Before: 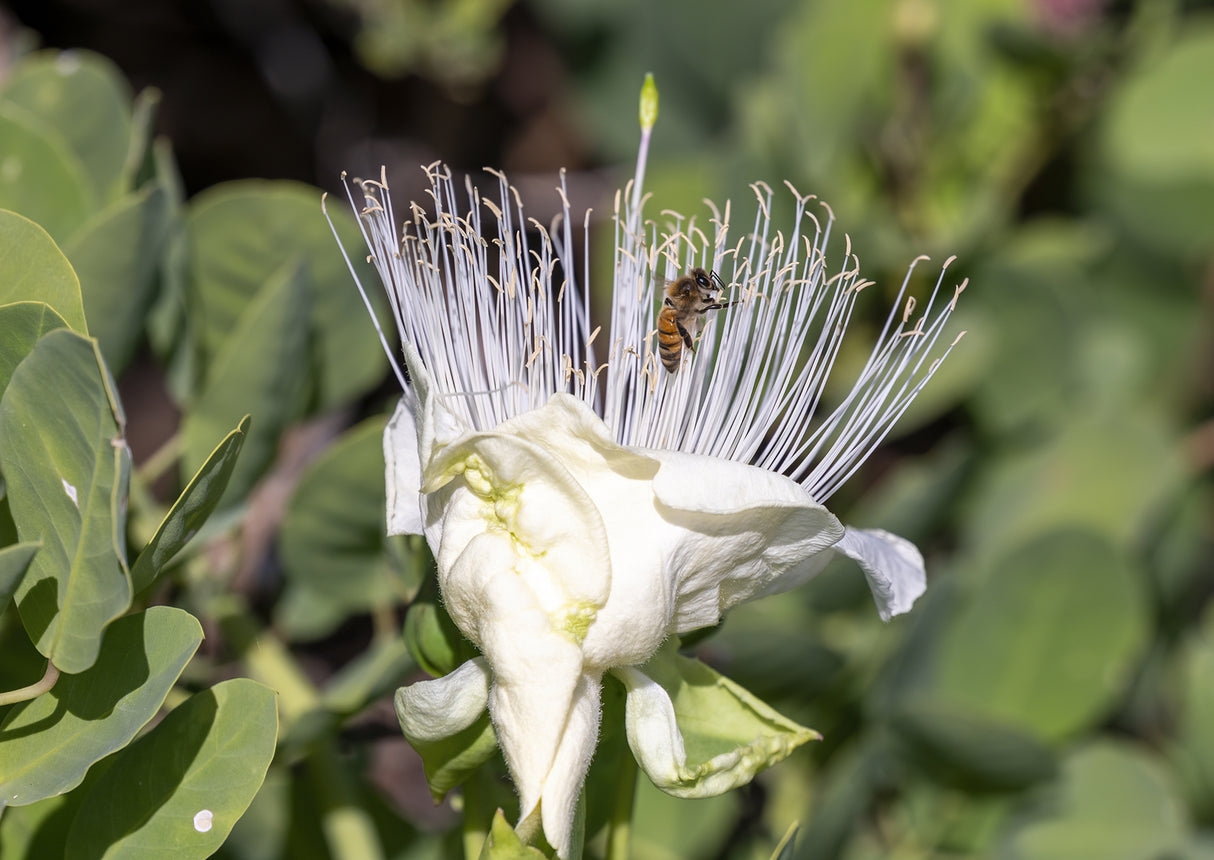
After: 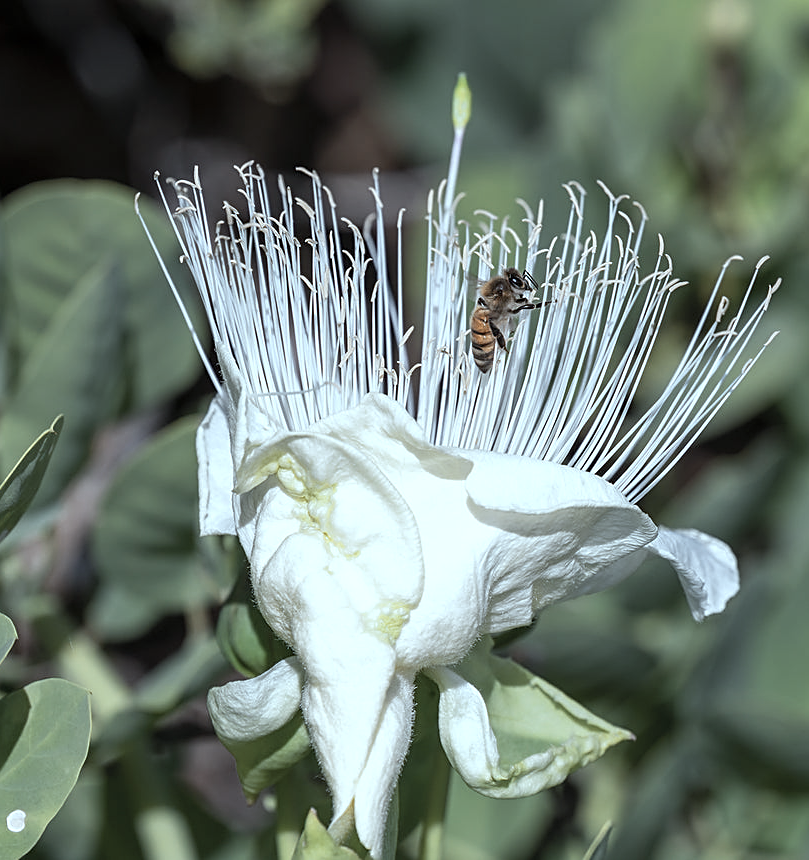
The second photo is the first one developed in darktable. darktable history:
sharpen: on, module defaults
crop: left 15.419%, right 17.914%
color correction: highlights a* -12.64, highlights b* -18.1, saturation 0.7
color zones: curves: ch0 [(0.018, 0.548) (0.224, 0.64) (0.425, 0.447) (0.675, 0.575) (0.732, 0.579)]; ch1 [(0.066, 0.487) (0.25, 0.5) (0.404, 0.43) (0.75, 0.421) (0.956, 0.421)]; ch2 [(0.044, 0.561) (0.215, 0.465) (0.399, 0.544) (0.465, 0.548) (0.614, 0.447) (0.724, 0.43) (0.882, 0.623) (0.956, 0.632)]
